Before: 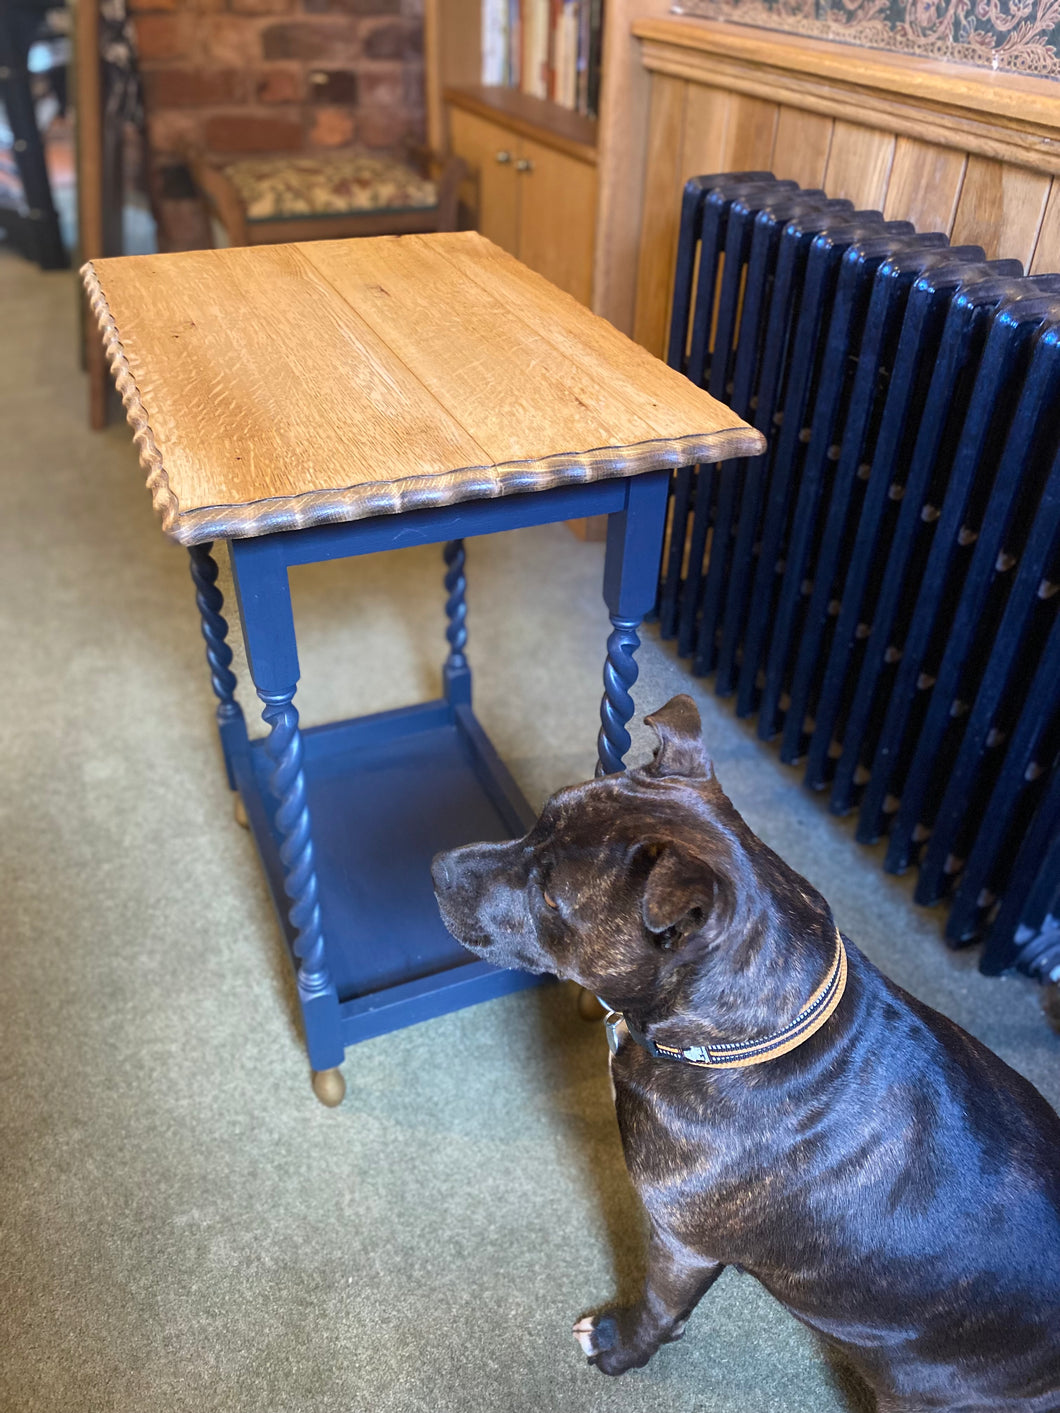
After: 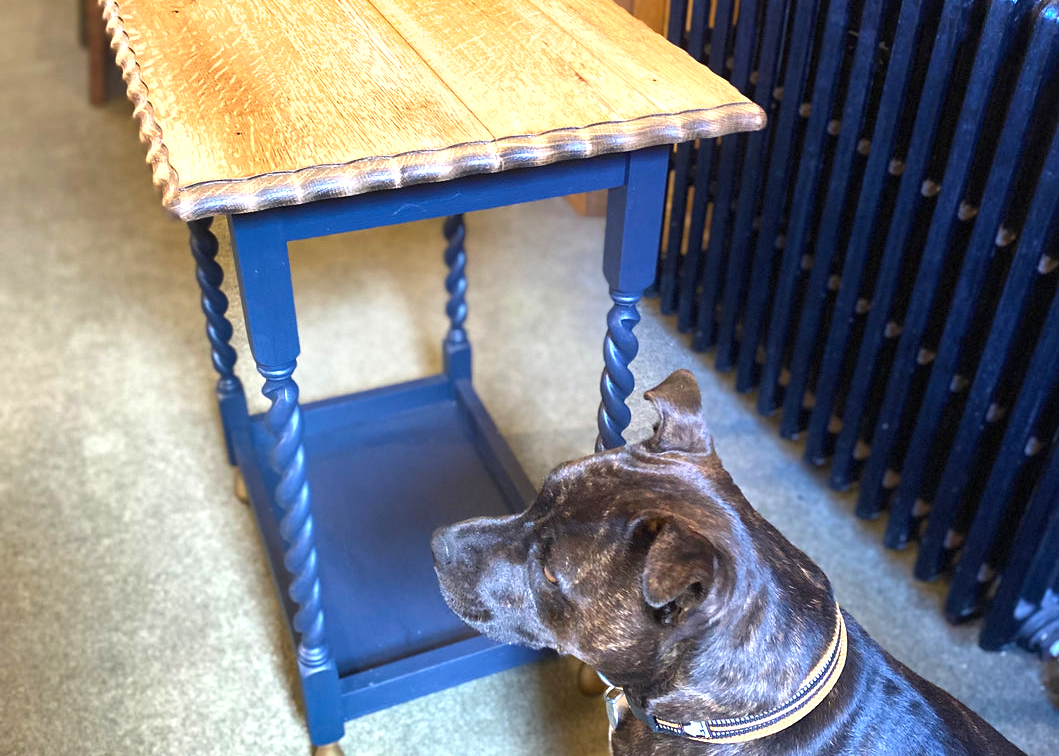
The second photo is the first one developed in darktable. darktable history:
exposure: black level correction 0, exposure 0.7 EV, compensate exposure bias true, compensate highlight preservation false
crop and rotate: top 23.043%, bottom 23.437%
shadows and highlights: shadows 12, white point adjustment 1.2, soften with gaussian
